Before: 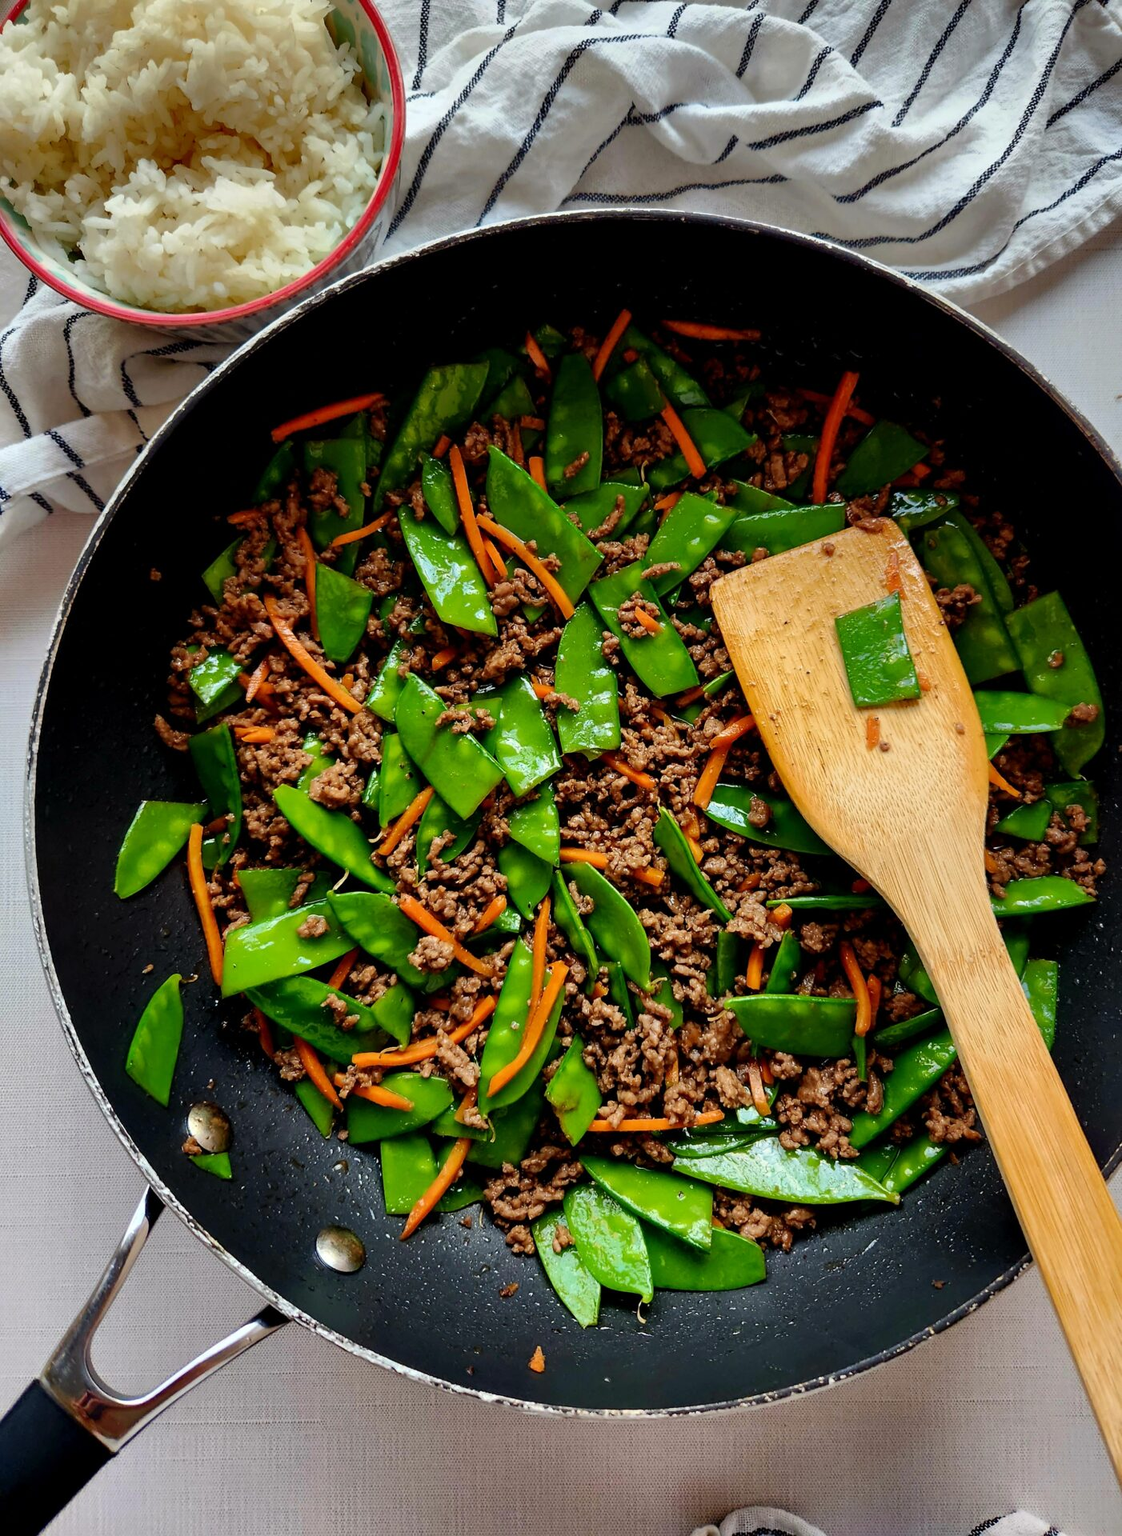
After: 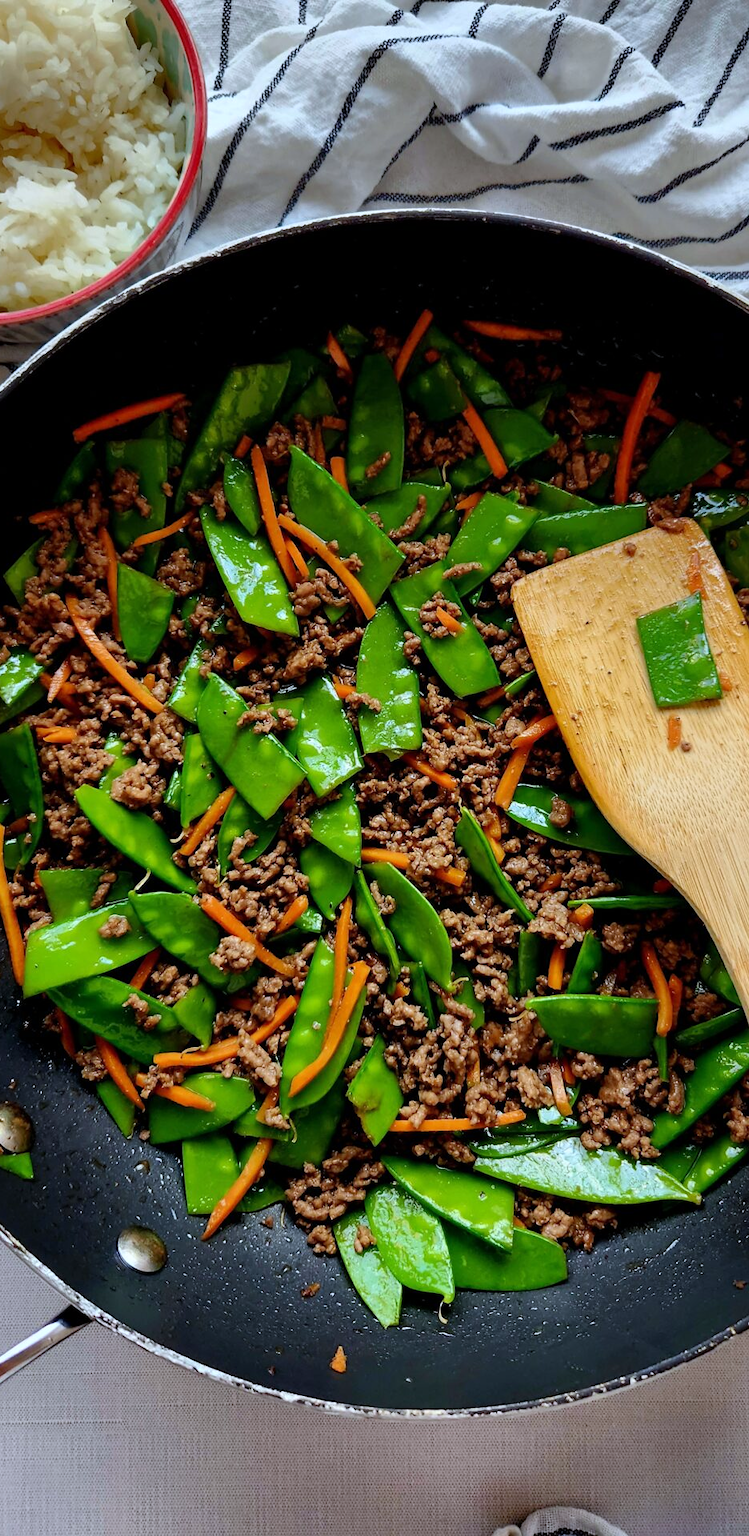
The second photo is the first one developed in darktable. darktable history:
white balance: red 0.954, blue 1.079
rotate and perspective: automatic cropping off
crop and rotate: left 17.732%, right 15.423%
